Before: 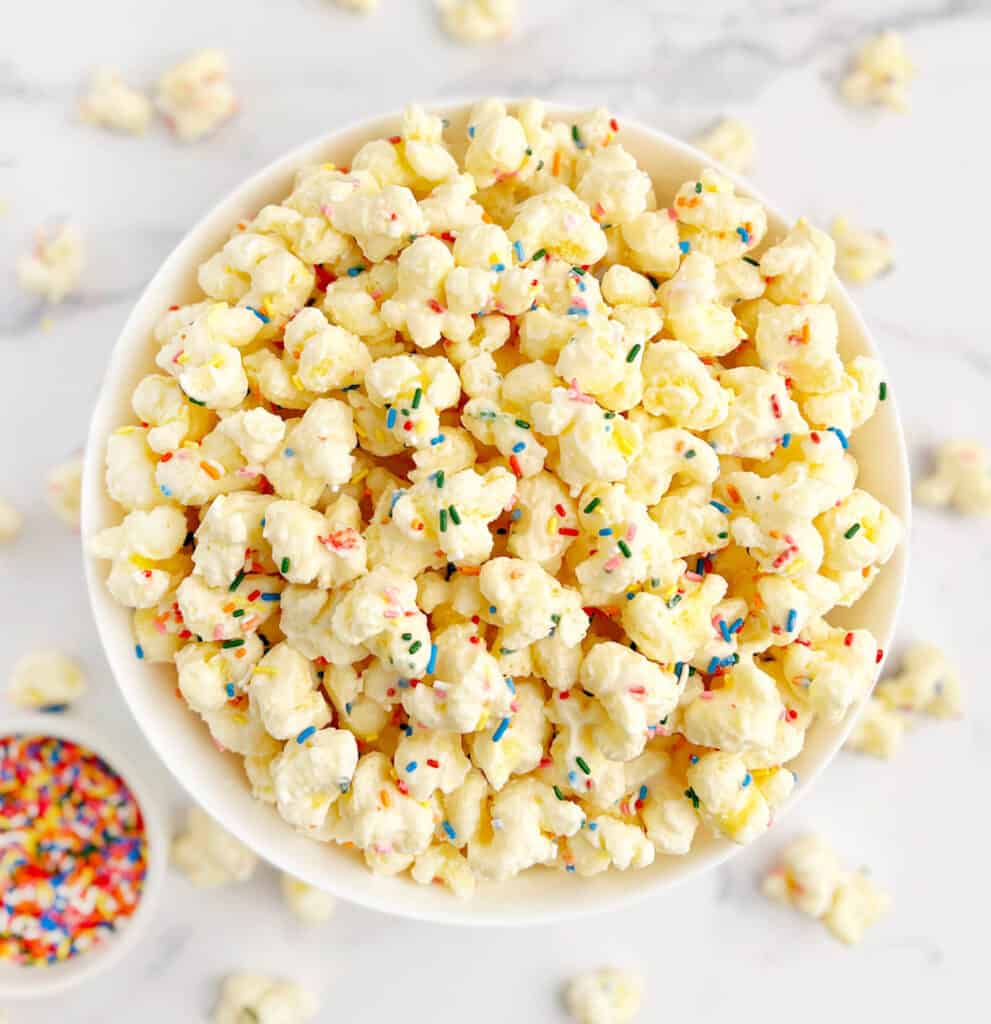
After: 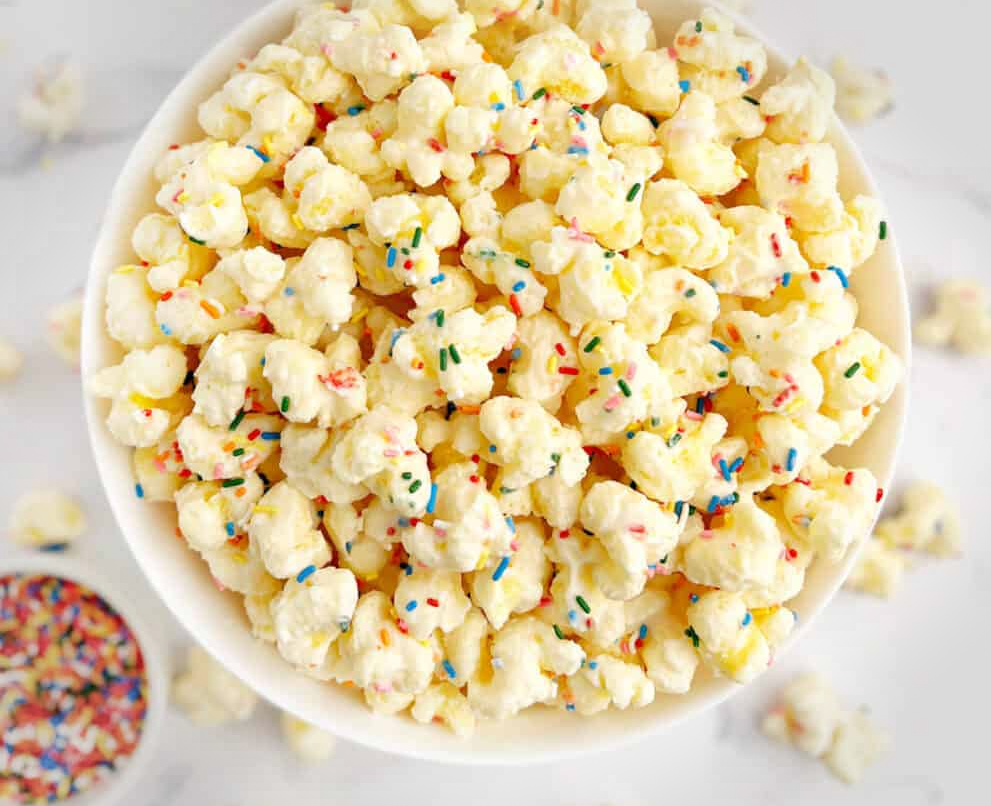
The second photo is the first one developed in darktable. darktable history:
crop and rotate: top 15.774%, bottom 5.506%
vignetting: fall-off start 91%, fall-off radius 39.39%, brightness -0.182, saturation -0.3, width/height ratio 1.219, shape 1.3, dithering 8-bit output, unbound false
